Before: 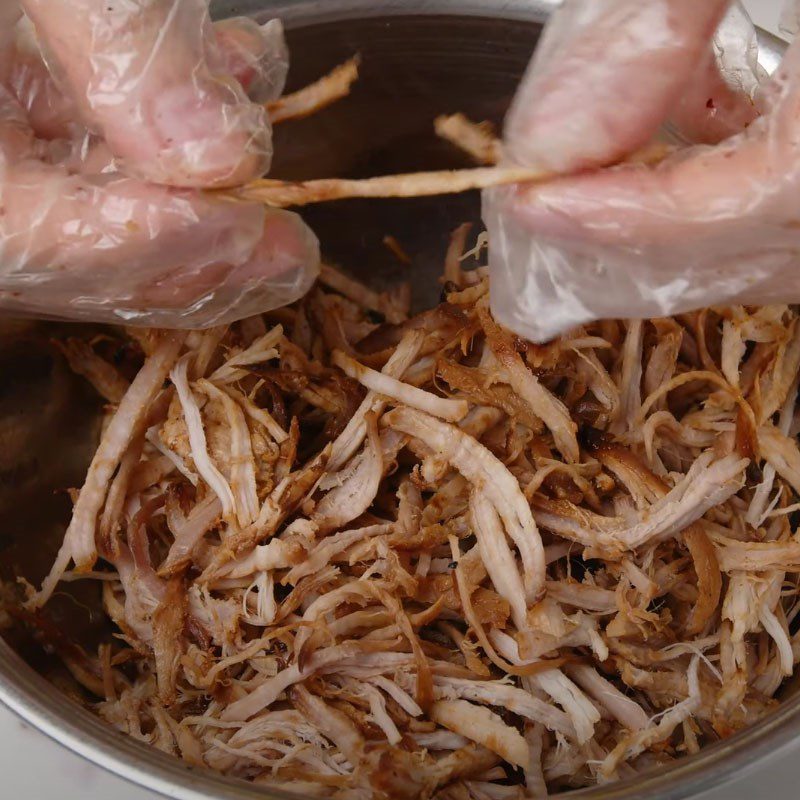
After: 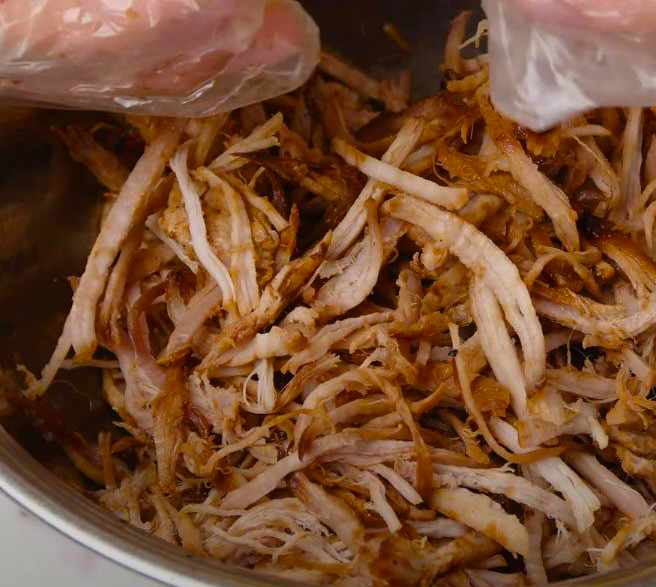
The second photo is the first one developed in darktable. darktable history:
crop: top 26.531%, right 17.959%
exposure: compensate highlight preservation false
color balance rgb: perceptual saturation grading › global saturation 20%, global vibrance 20%
